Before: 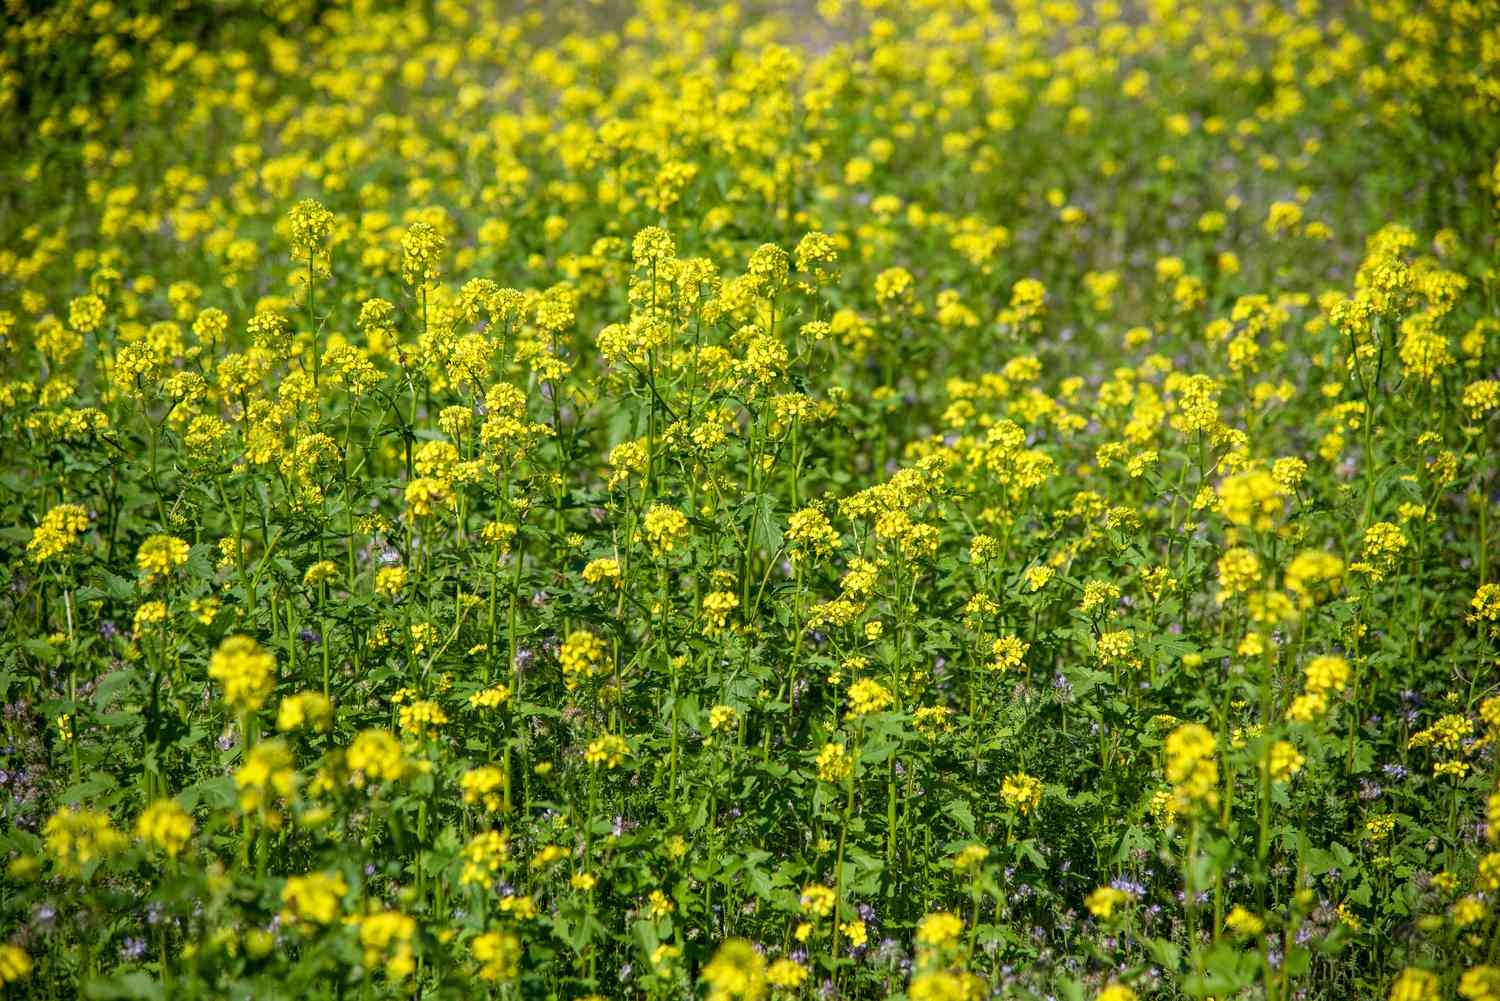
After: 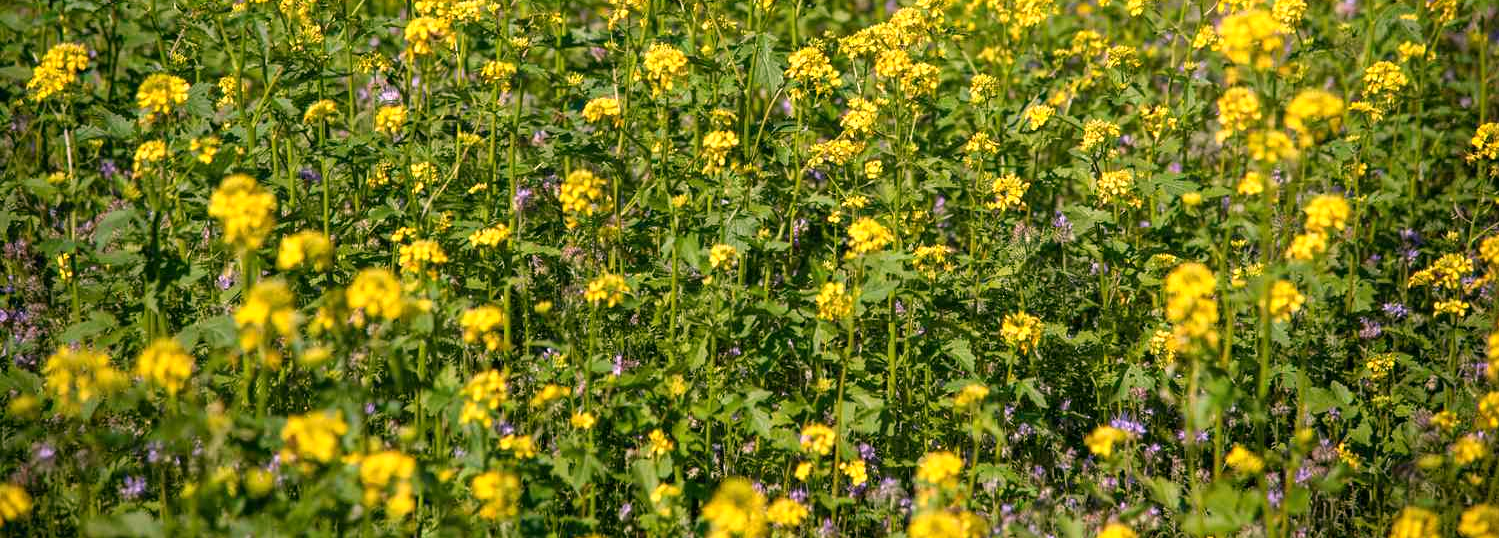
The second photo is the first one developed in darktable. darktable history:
crop and rotate: top 46.237%
white balance: red 1.188, blue 1.11
